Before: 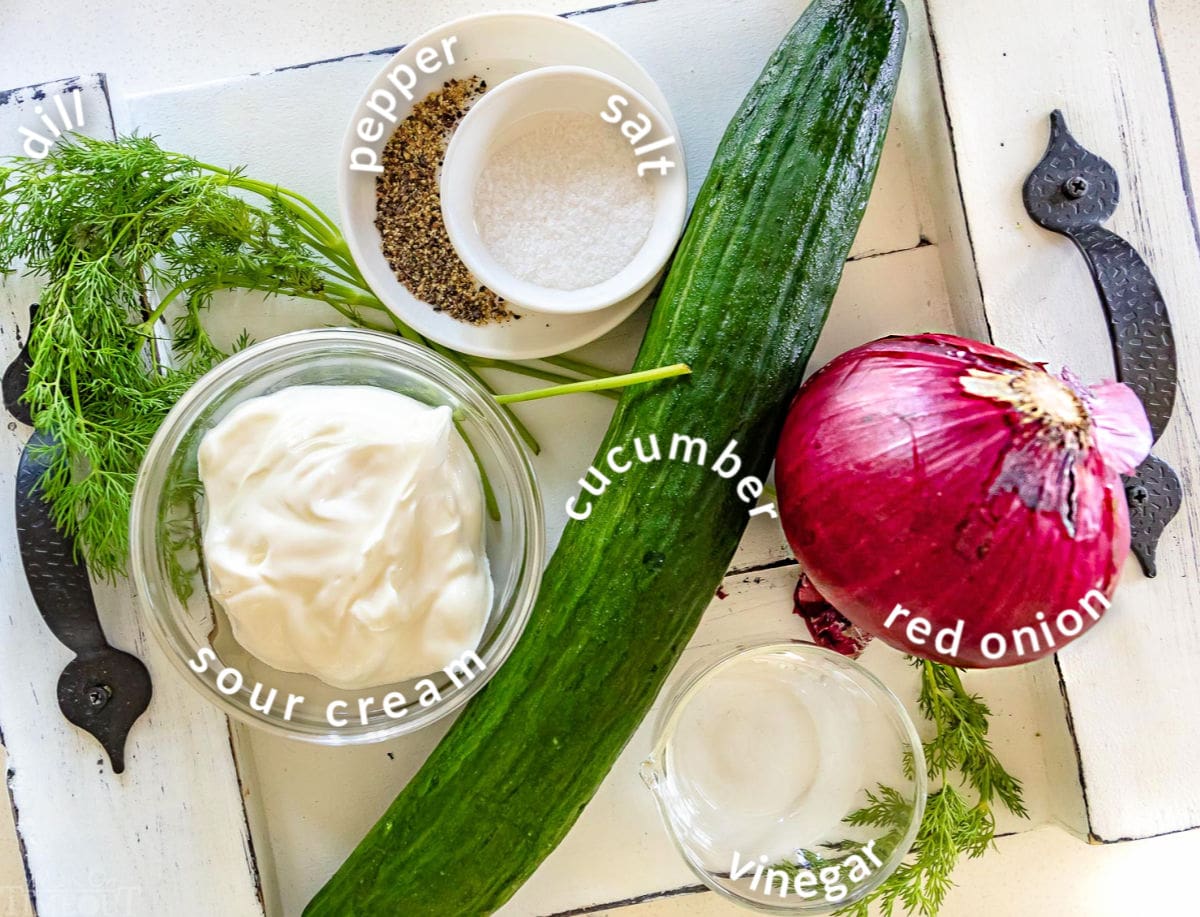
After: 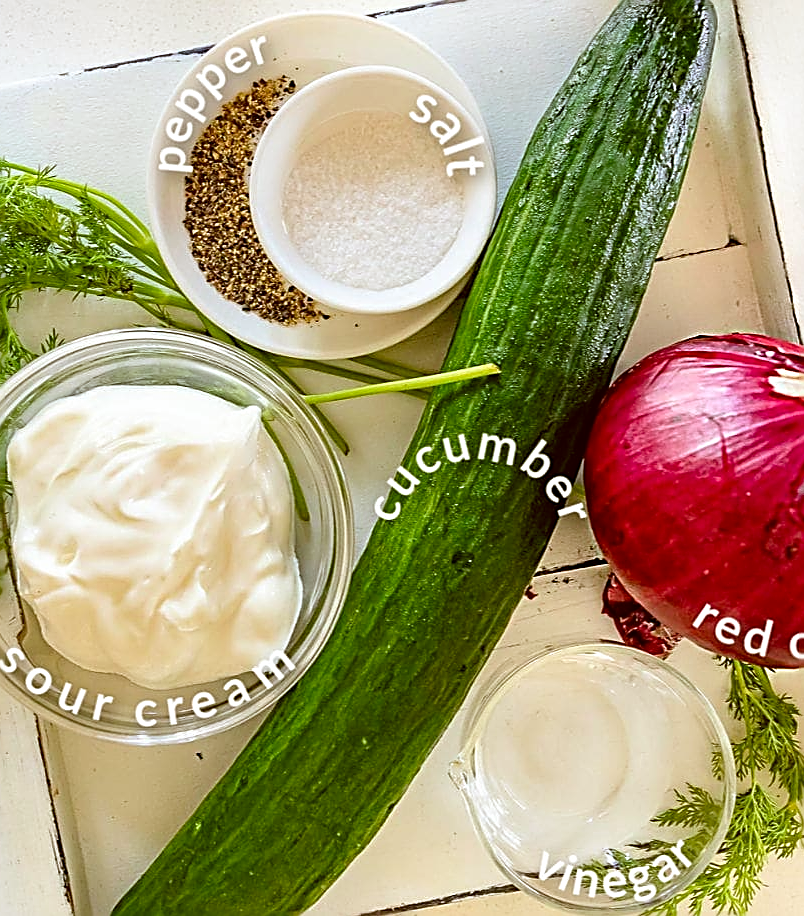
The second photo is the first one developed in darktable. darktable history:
sharpen: amount 0.997
crop and rotate: left 15.952%, right 17.01%
color correction: highlights a* -0.501, highlights b* 0.155, shadows a* 4.37, shadows b* 20.88
